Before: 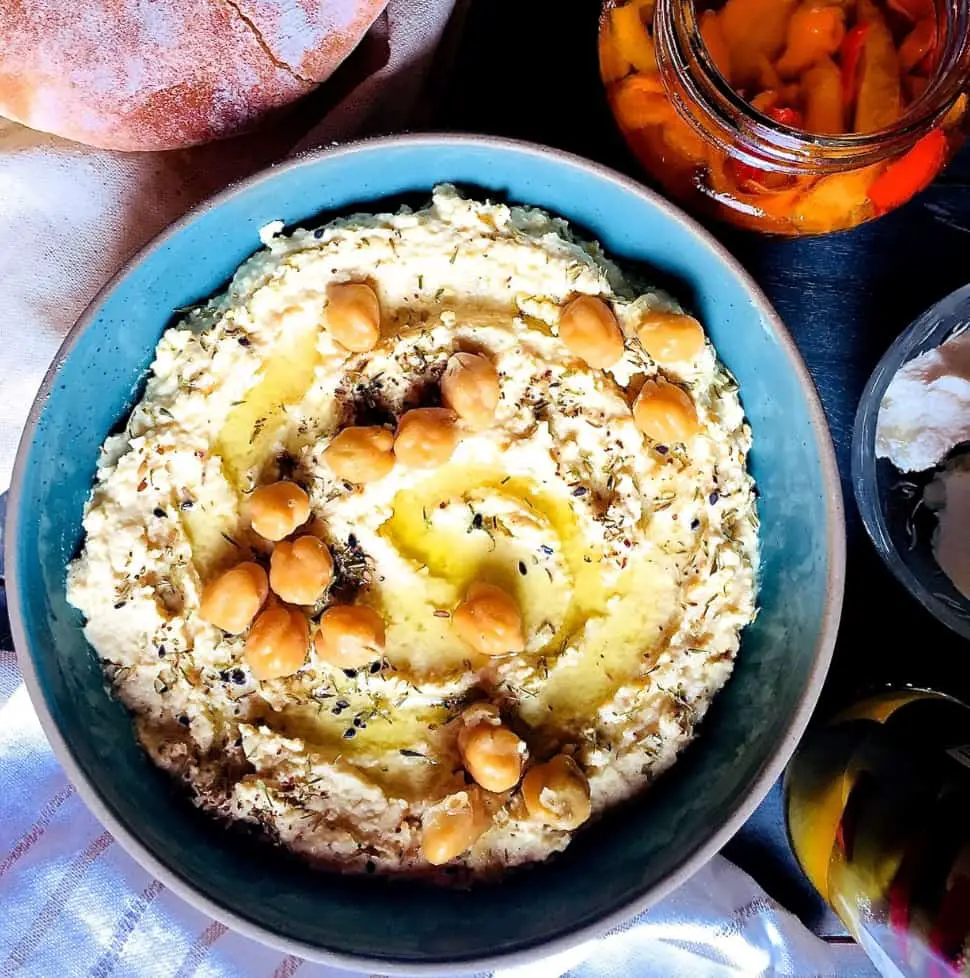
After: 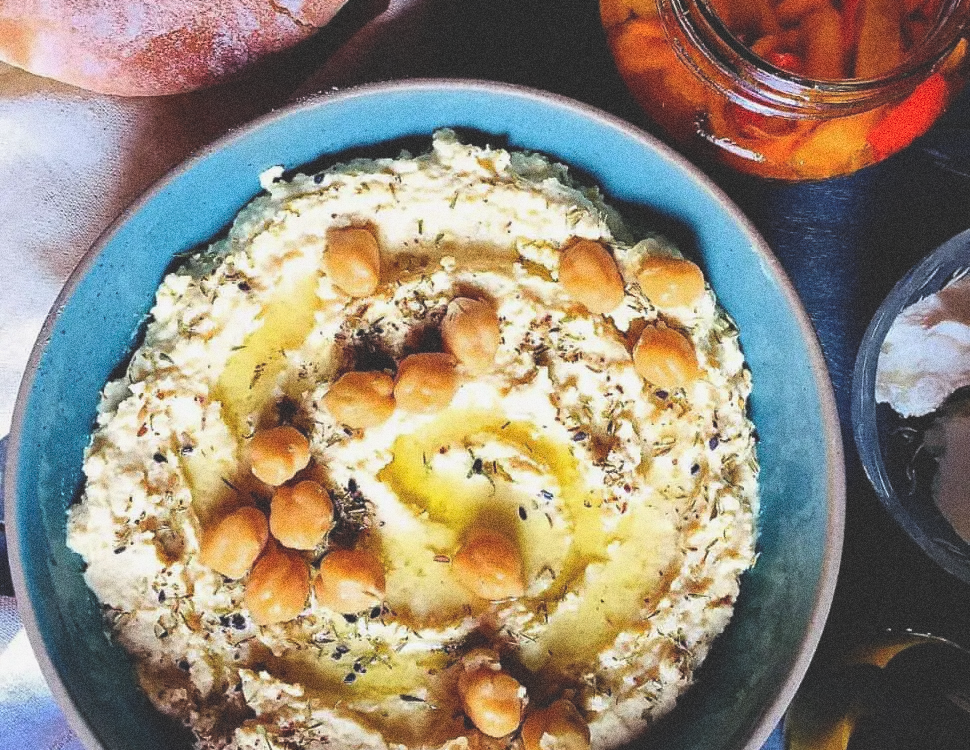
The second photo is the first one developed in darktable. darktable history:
exposure: black level correction -0.025, exposure -0.117 EV, compensate highlight preservation false
shadows and highlights: shadows 25, highlights -25
crop: top 5.667%, bottom 17.637%
grain: strength 49.07%
